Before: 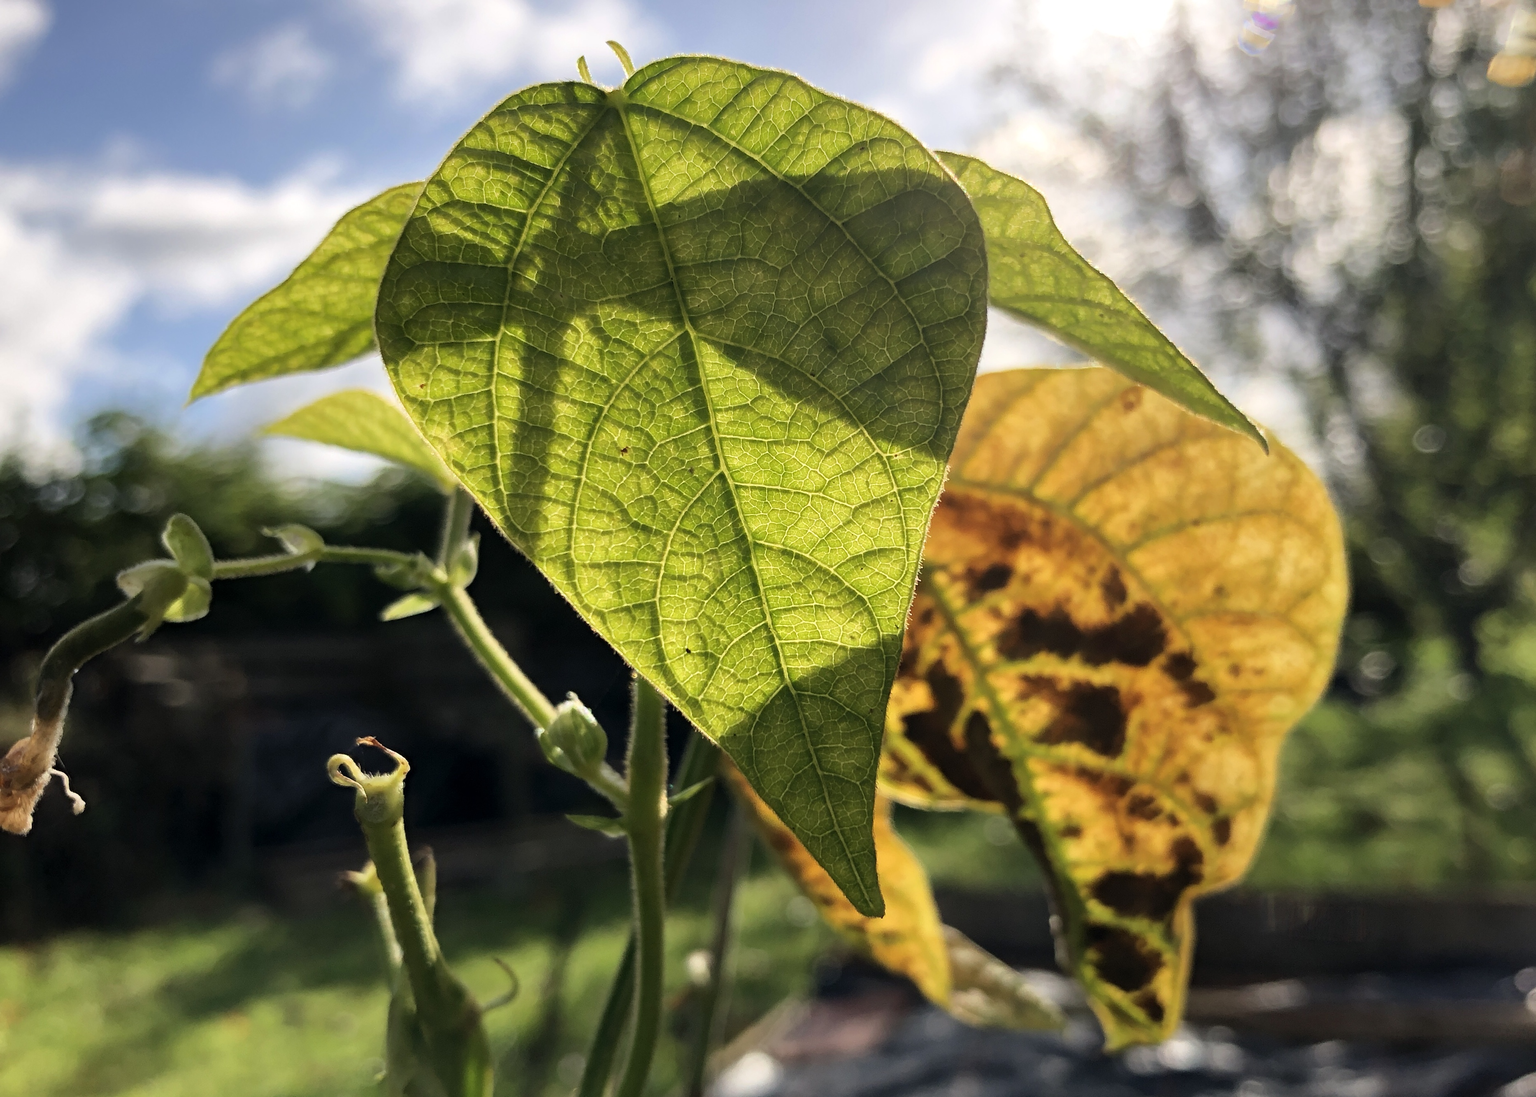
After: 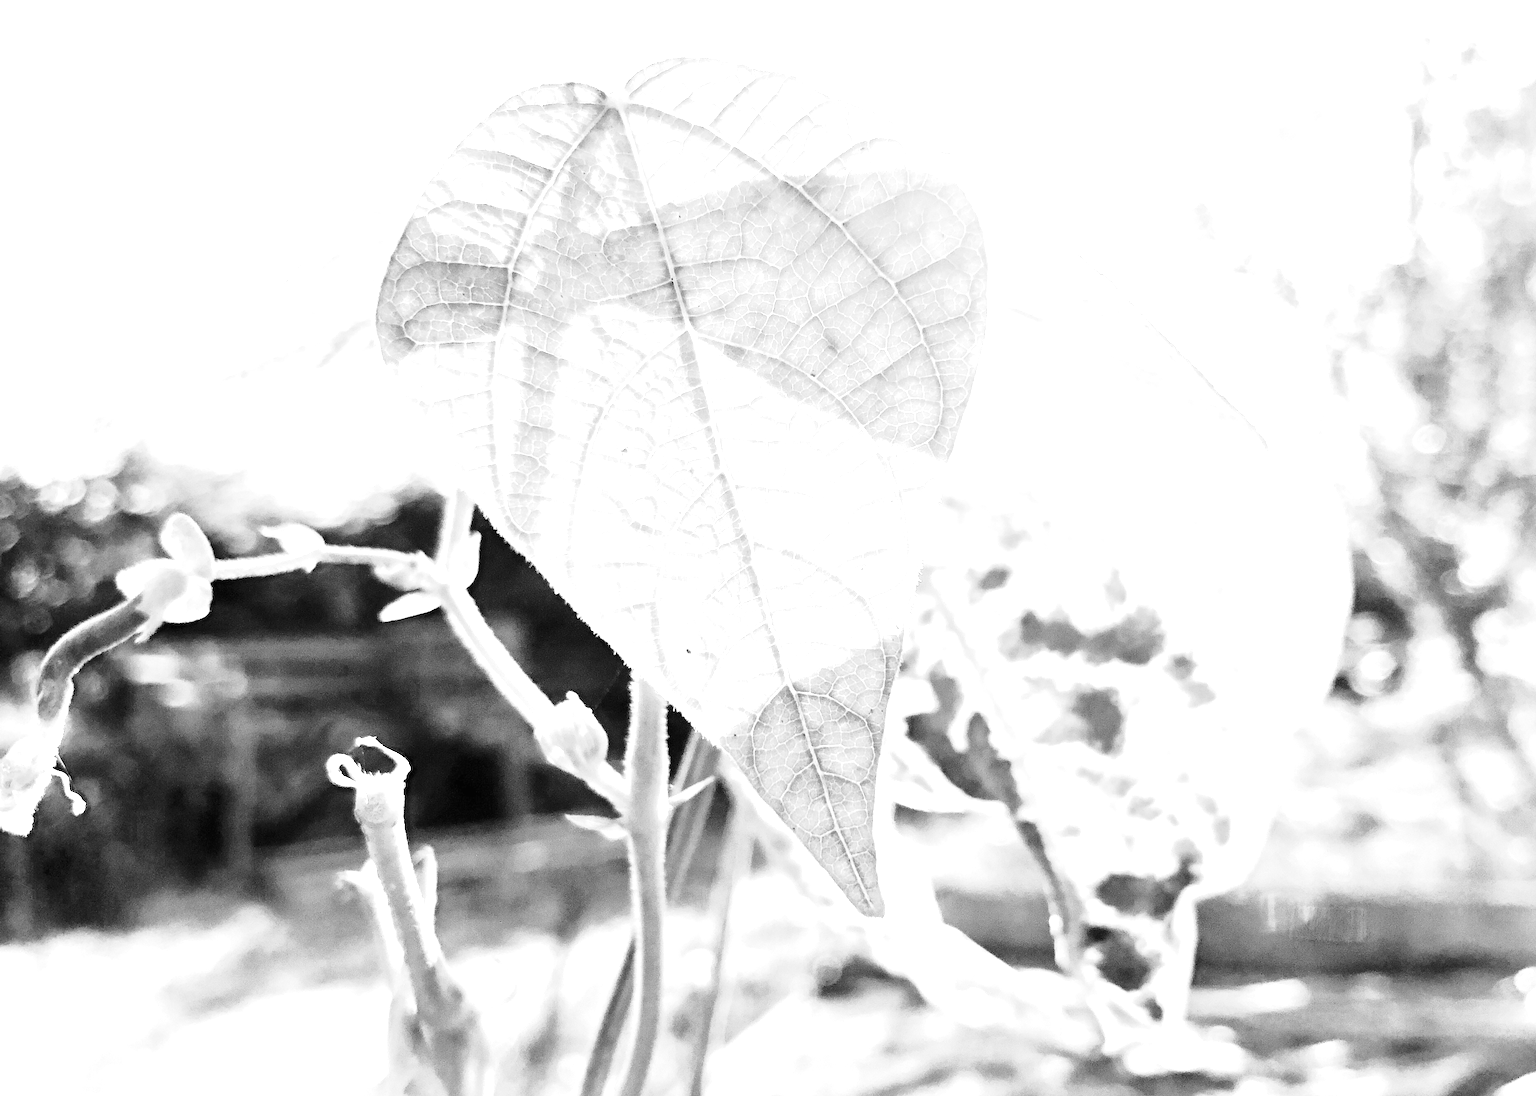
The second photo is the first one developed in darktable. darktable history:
exposure: exposure 1.16 EV, compensate exposure bias true, compensate highlight preservation false
white balance: red 4.26, blue 1.802
base curve: curves: ch0 [(0, 0) (0.028, 0.03) (0.121, 0.232) (0.46, 0.748) (0.859, 0.968) (1, 1)]
monochrome: size 3.1
